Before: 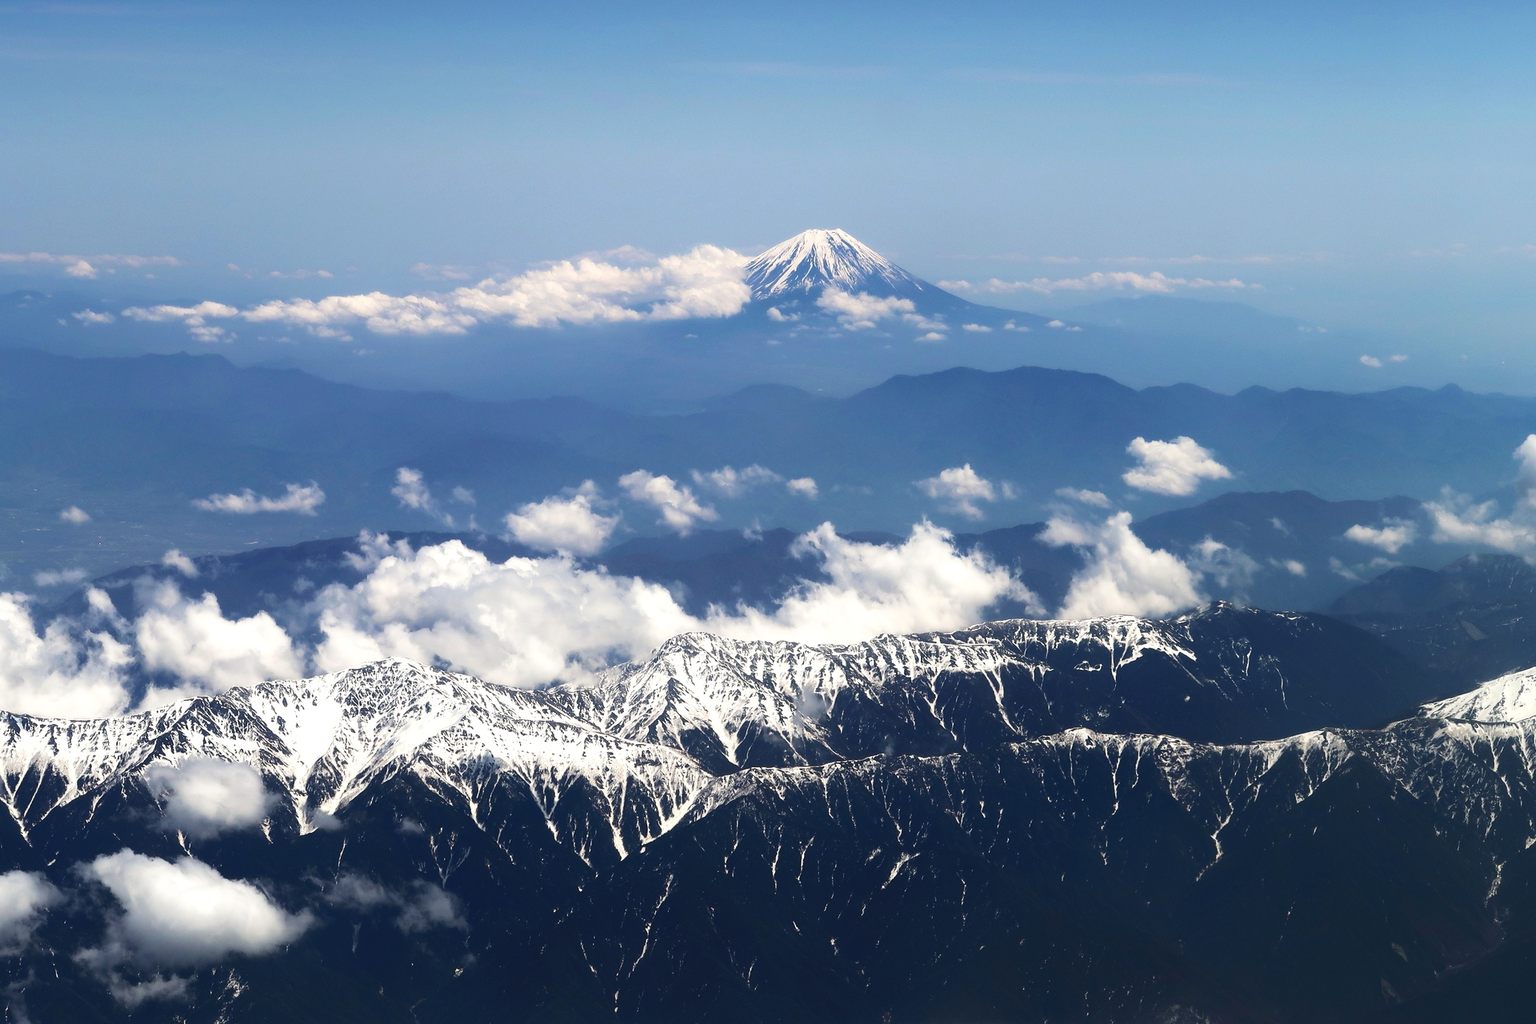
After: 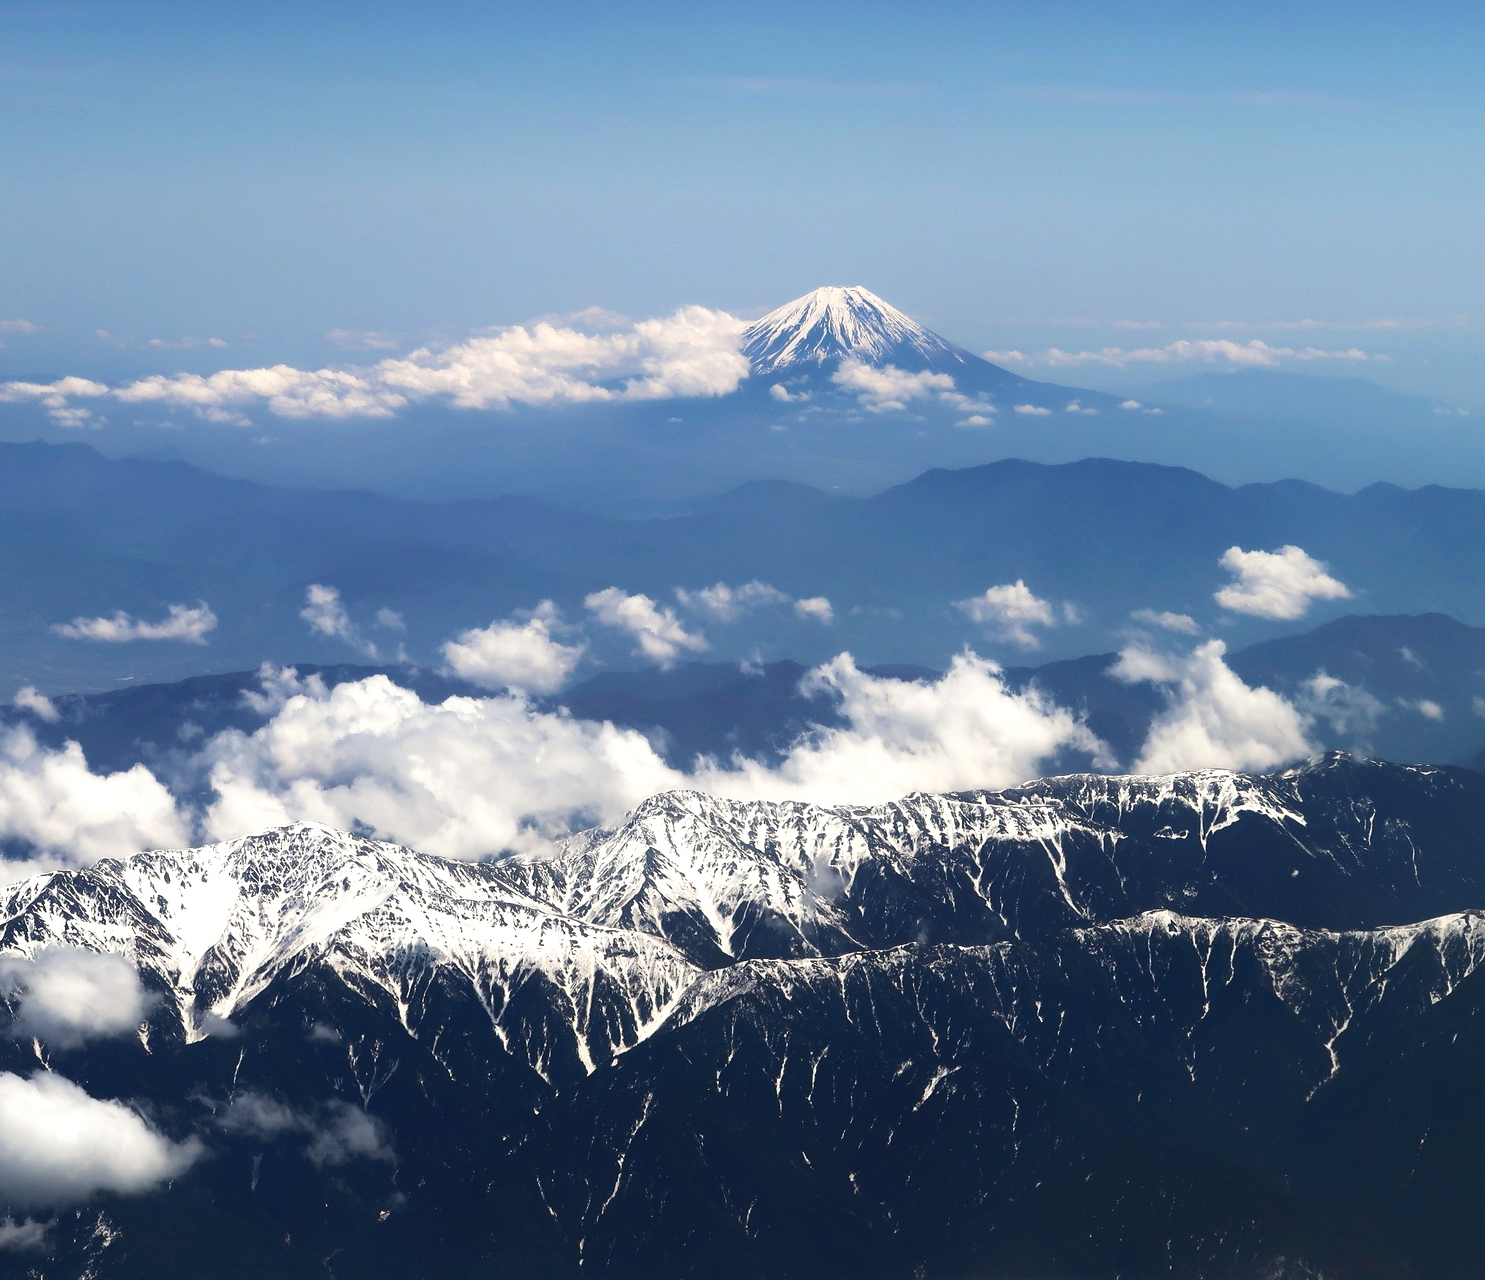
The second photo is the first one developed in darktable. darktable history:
crop: left 9.877%, right 12.731%
